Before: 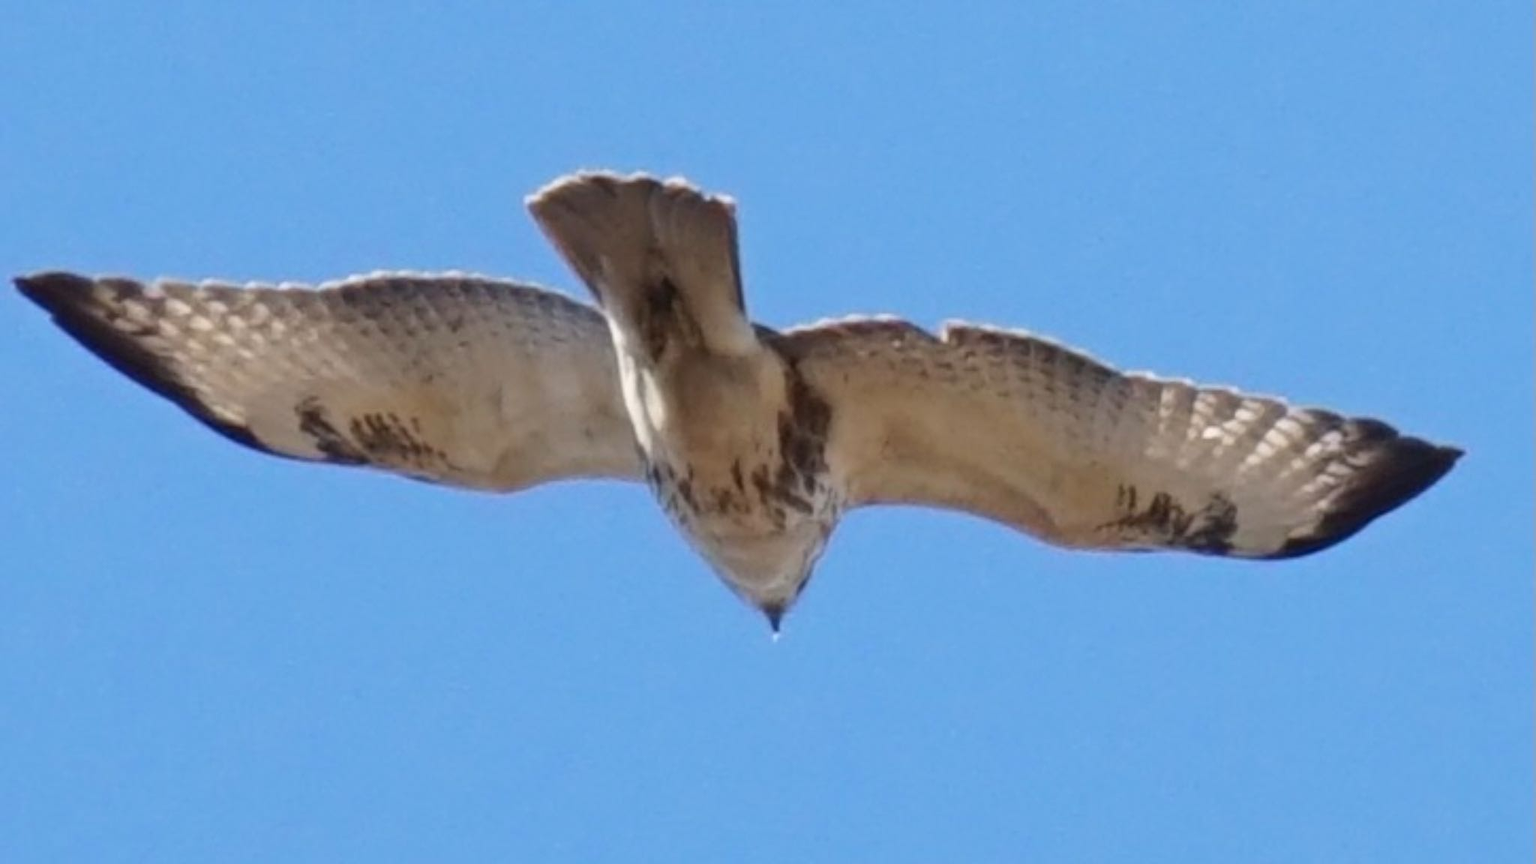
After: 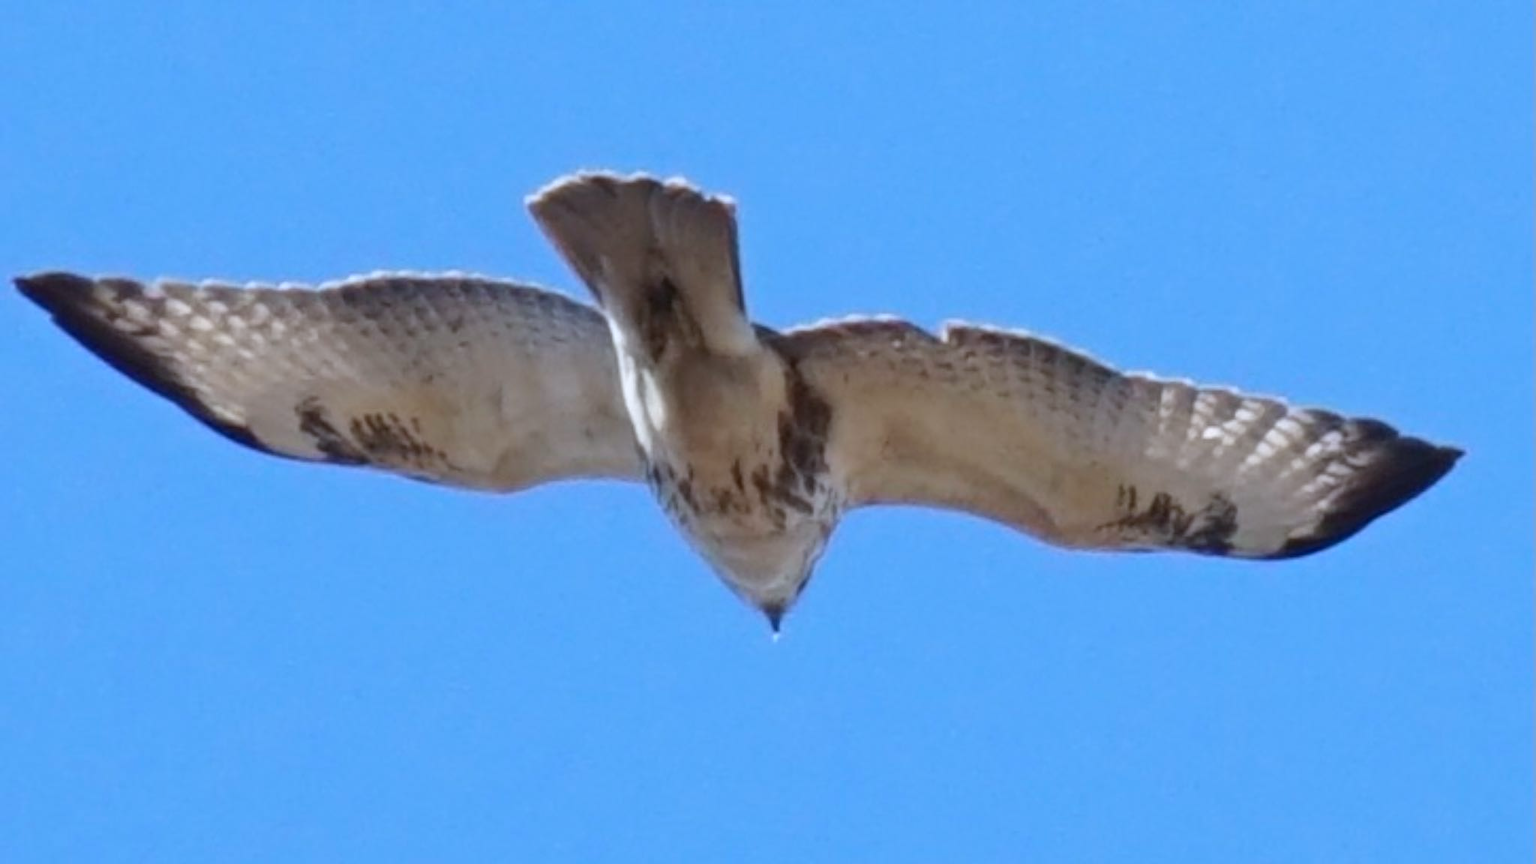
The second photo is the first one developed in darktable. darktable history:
color calibration: x 0.37, y 0.382, temperature 4317.21 K
